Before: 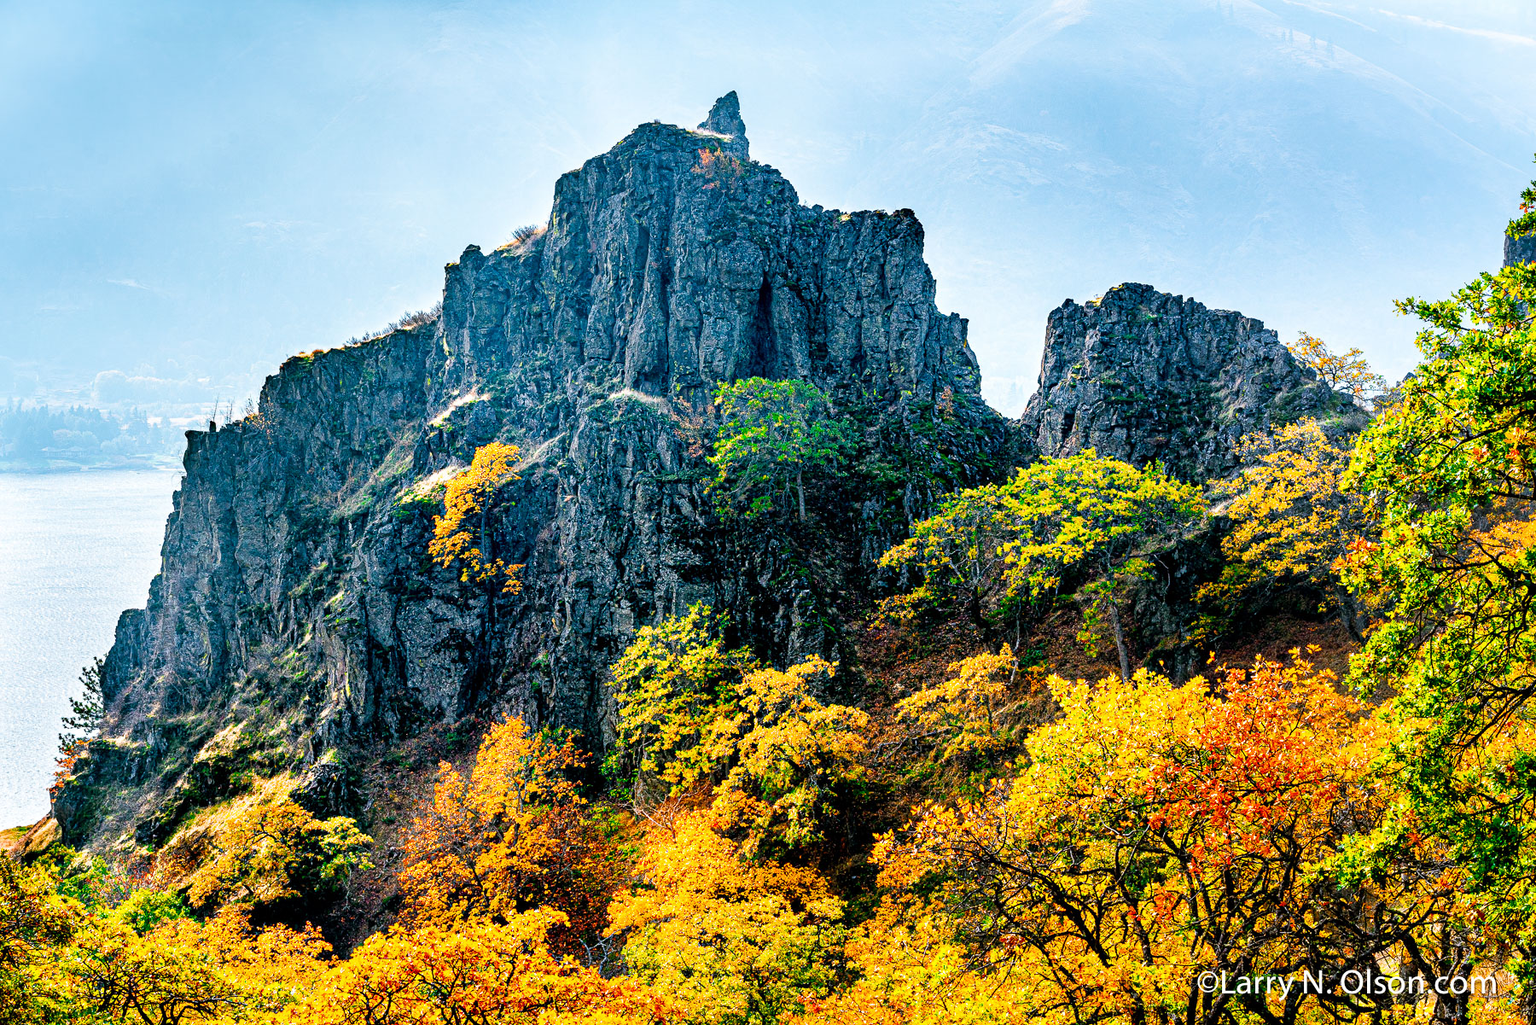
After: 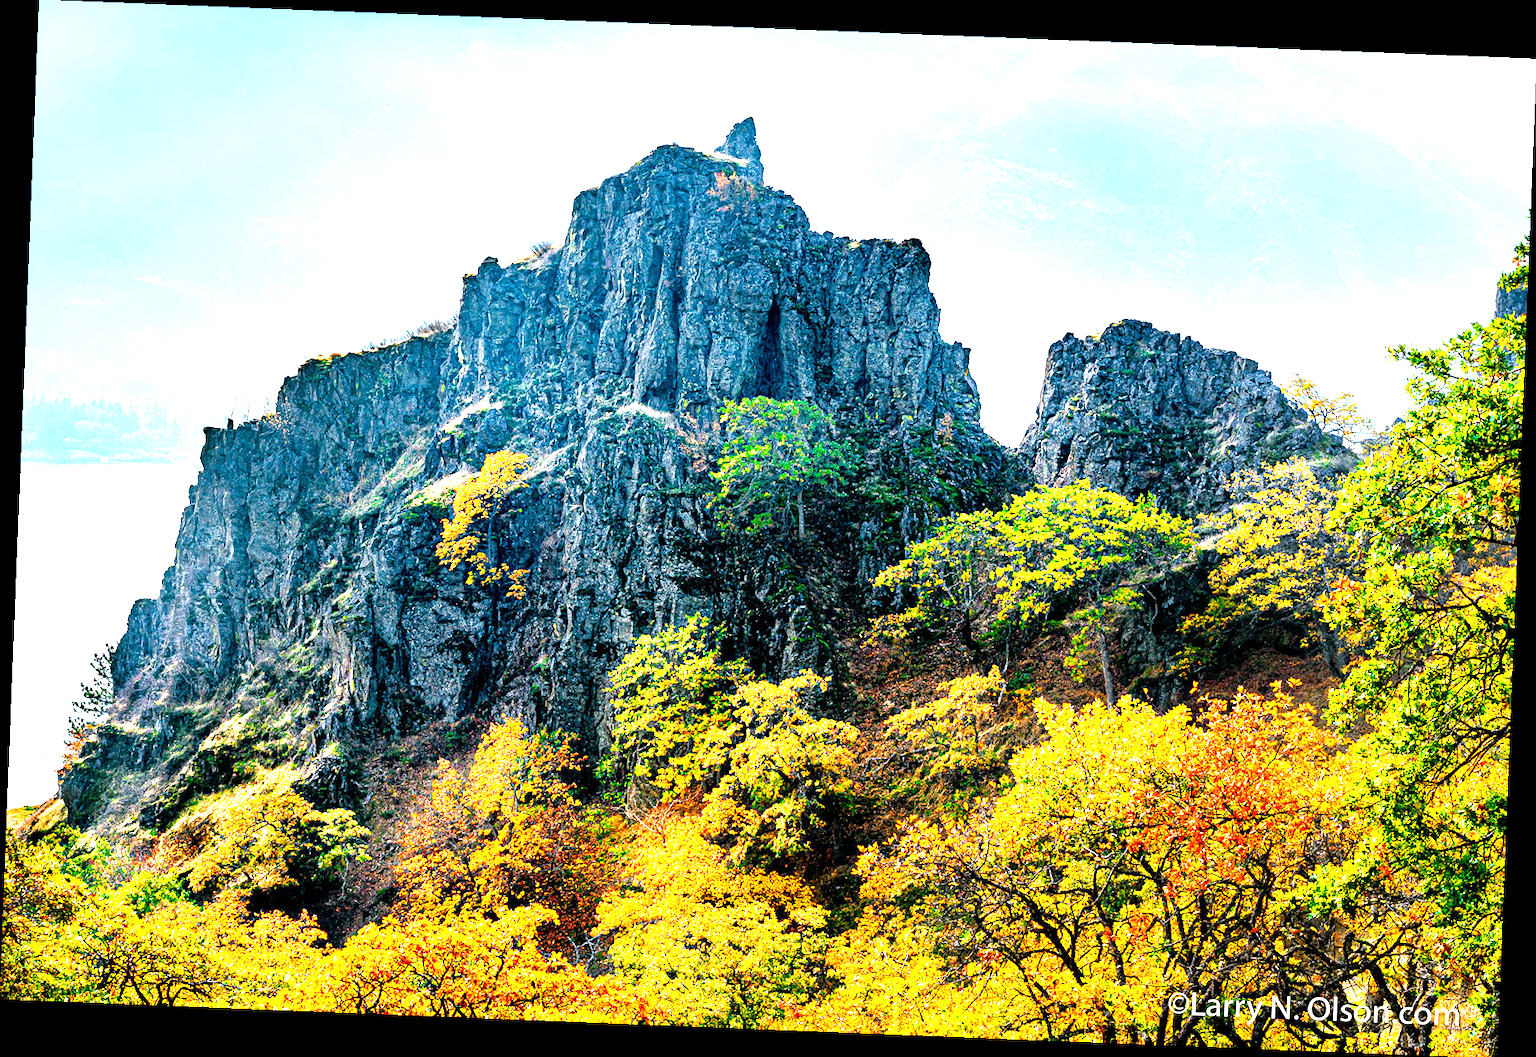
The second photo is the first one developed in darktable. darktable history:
rotate and perspective: rotation 2.27°, automatic cropping off
exposure: exposure 0.95 EV, compensate highlight preservation false
